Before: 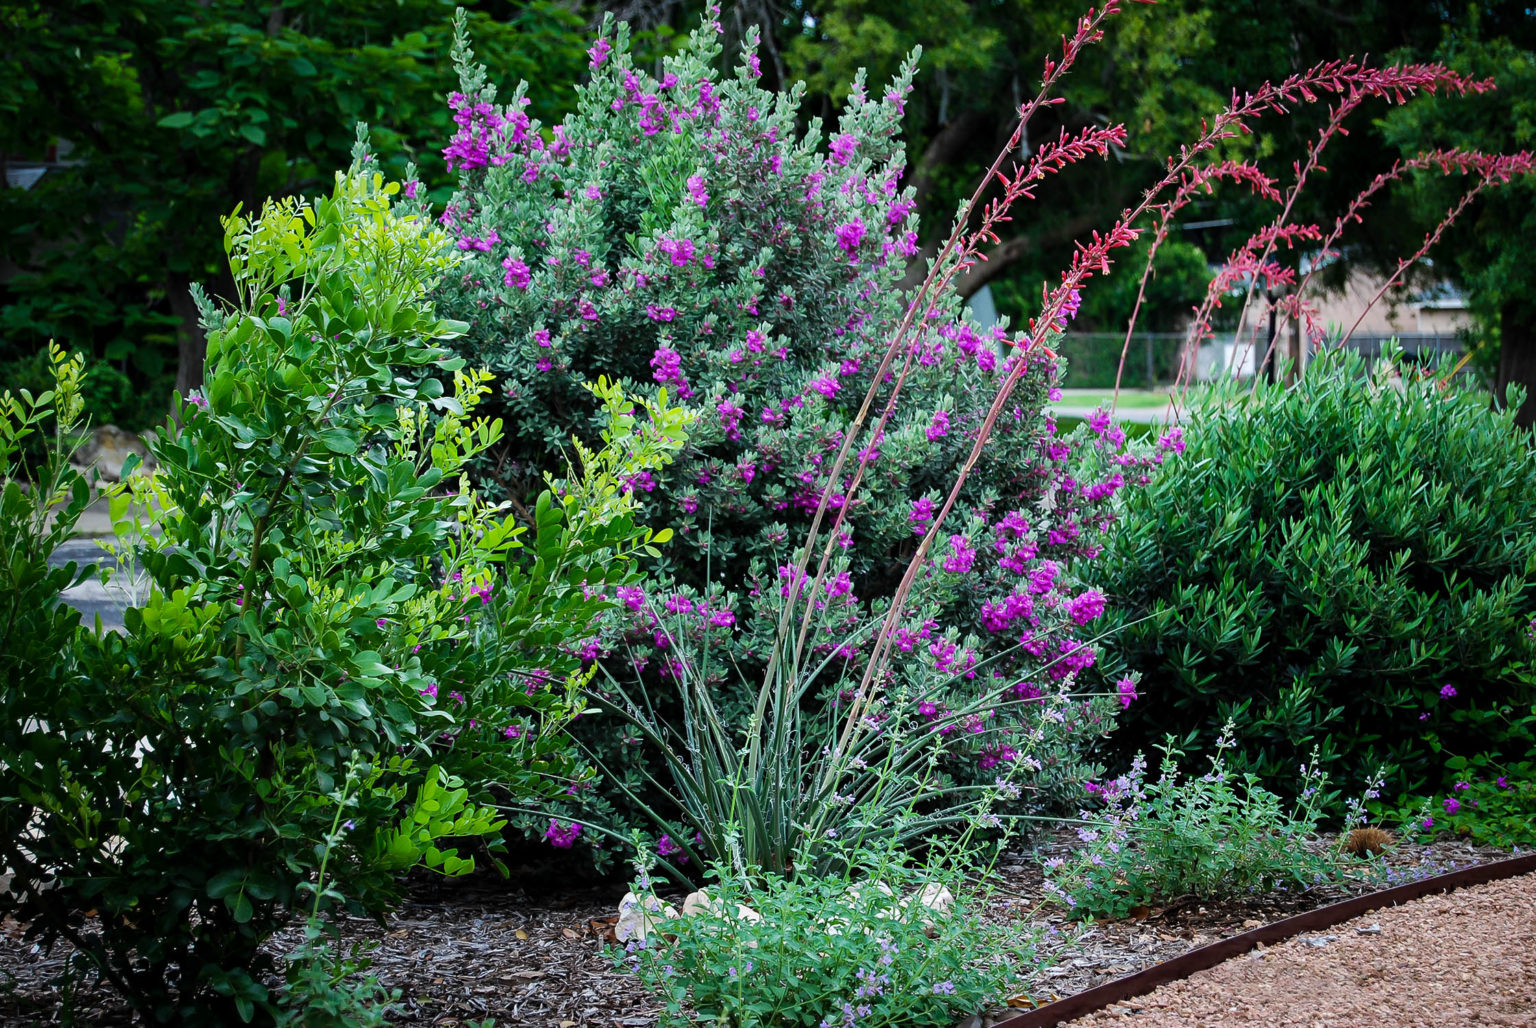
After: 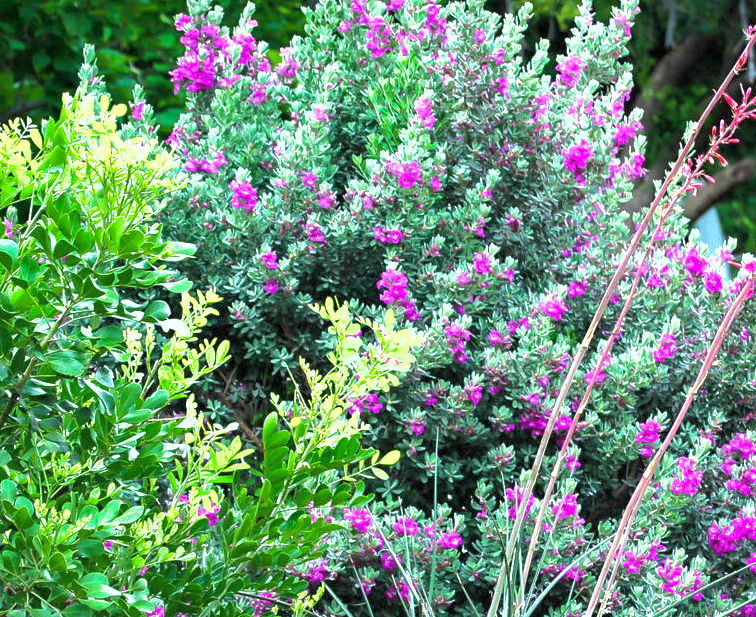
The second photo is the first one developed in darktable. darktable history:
crop: left 17.835%, top 7.675%, right 32.881%, bottom 32.213%
shadows and highlights: on, module defaults
exposure: black level correction 0, exposure 1.3 EV, compensate exposure bias true, compensate highlight preservation false
